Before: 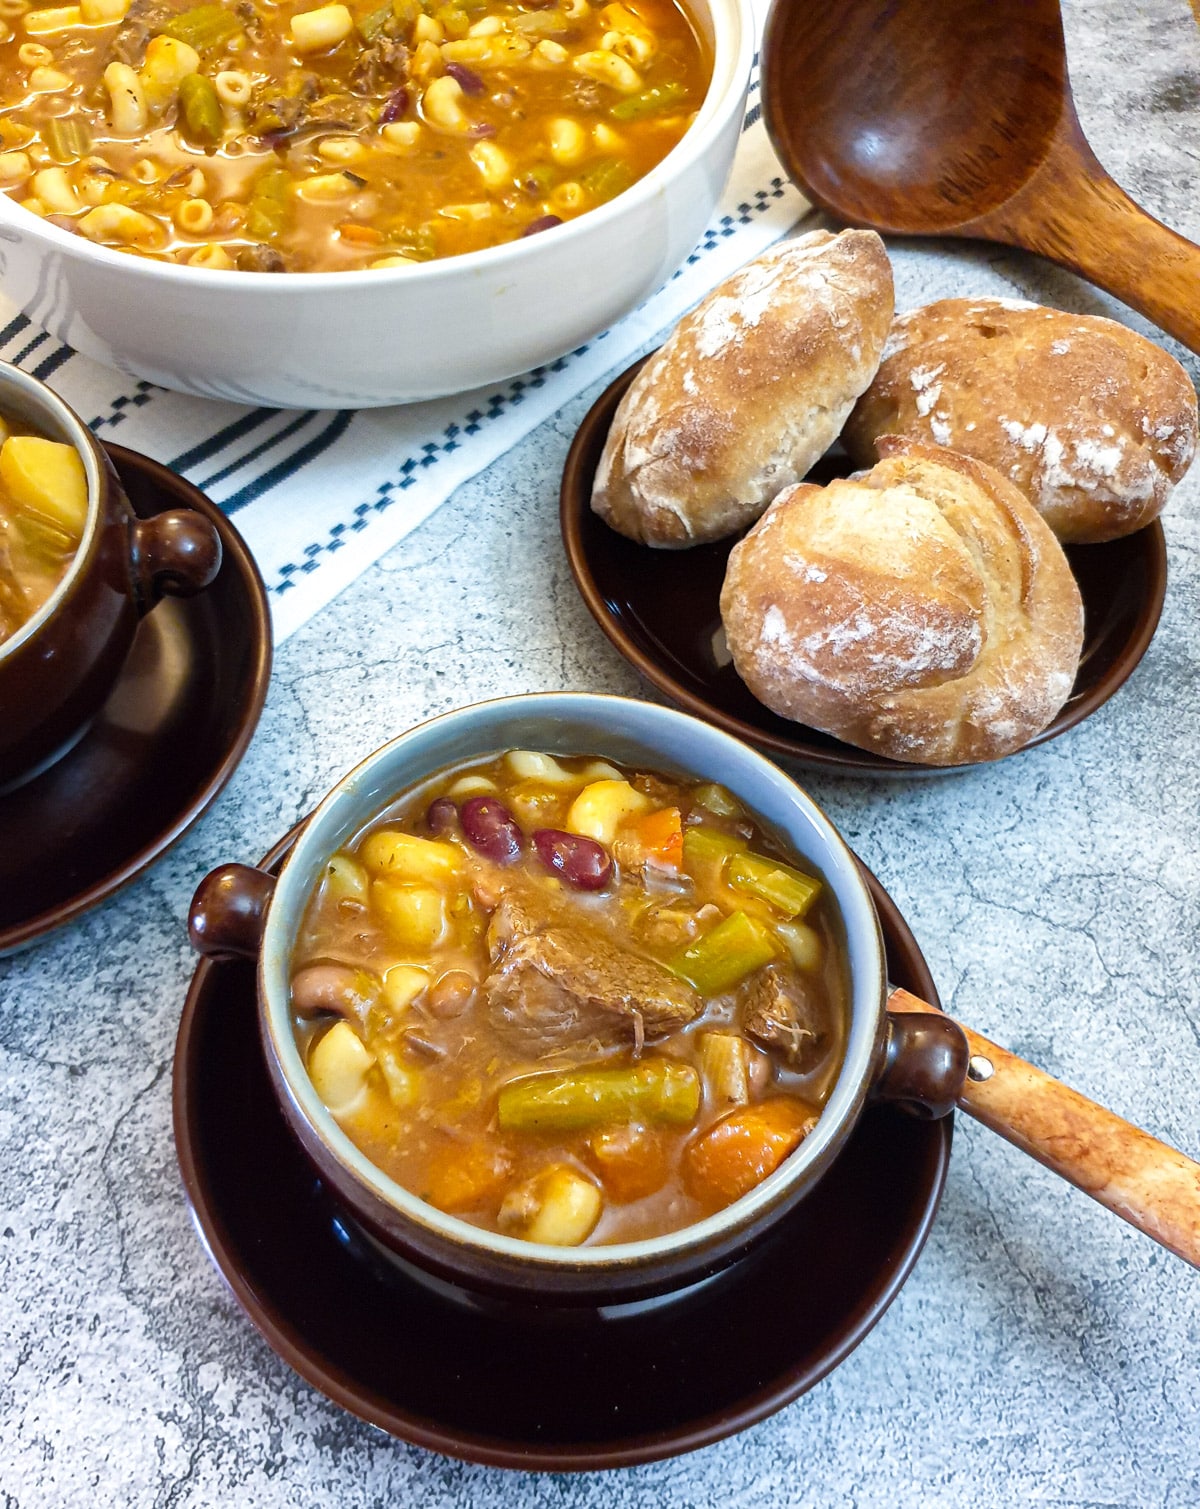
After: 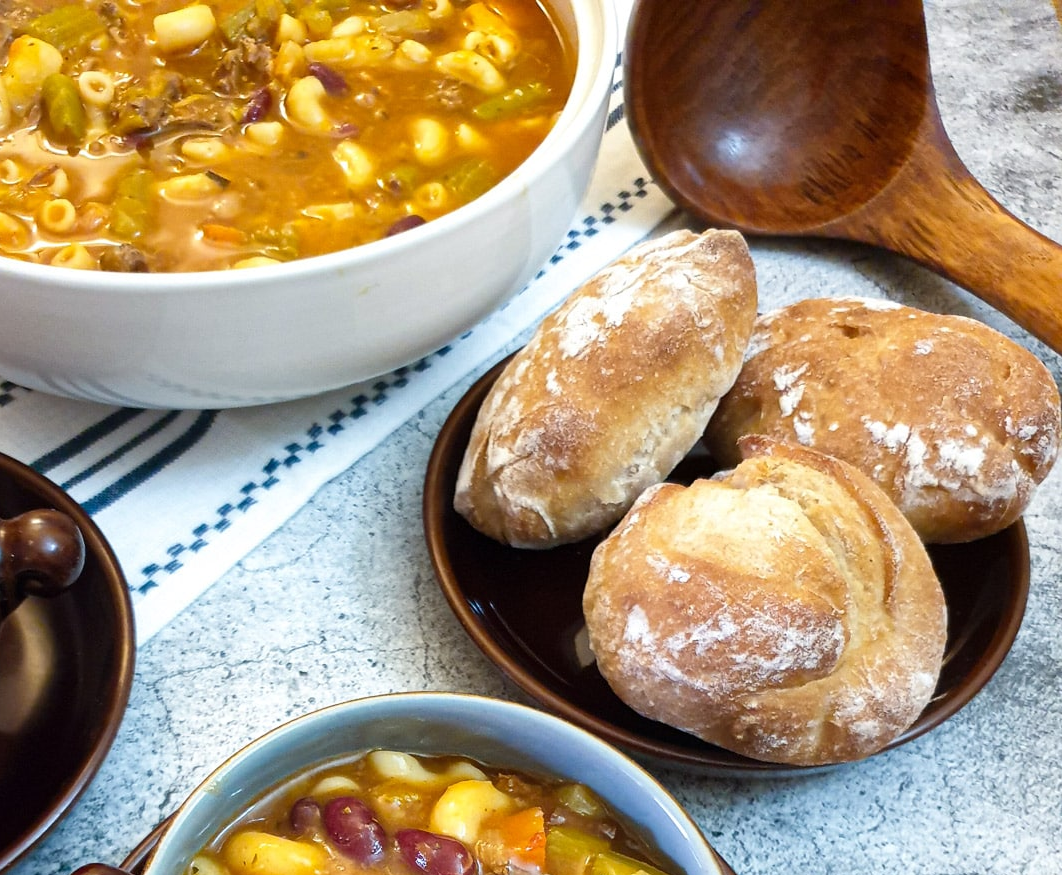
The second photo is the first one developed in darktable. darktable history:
crop and rotate: left 11.469%, bottom 41.976%
